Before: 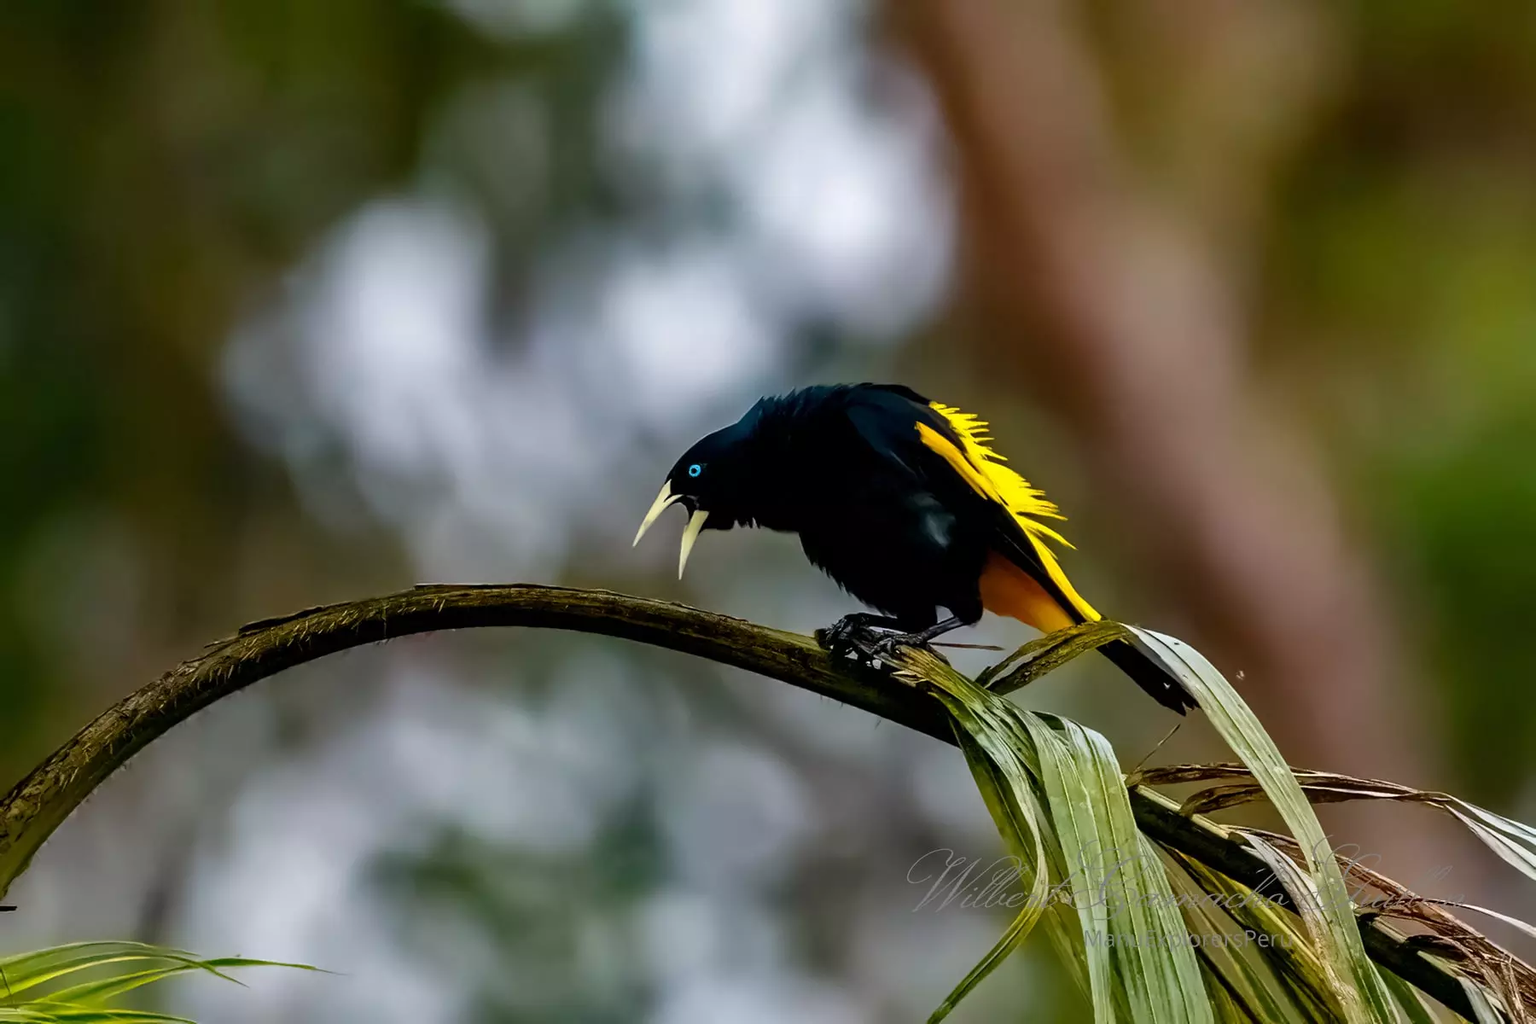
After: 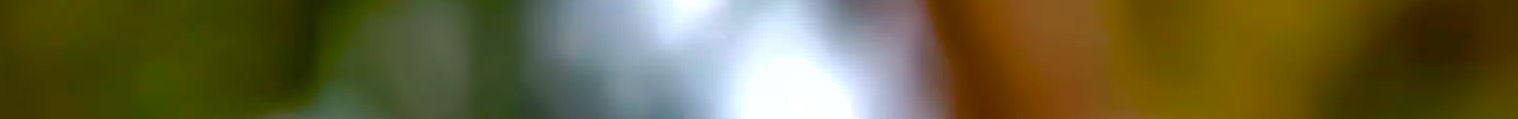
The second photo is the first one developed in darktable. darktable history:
shadows and highlights: on, module defaults
color balance rgb: linear chroma grading › global chroma 9%, perceptual saturation grading › global saturation 36%, perceptual saturation grading › shadows 35%, perceptual brilliance grading › global brilliance 15%, perceptual brilliance grading › shadows -35%, global vibrance 15%
crop and rotate: left 9.644%, top 9.491%, right 6.021%, bottom 80.509%
